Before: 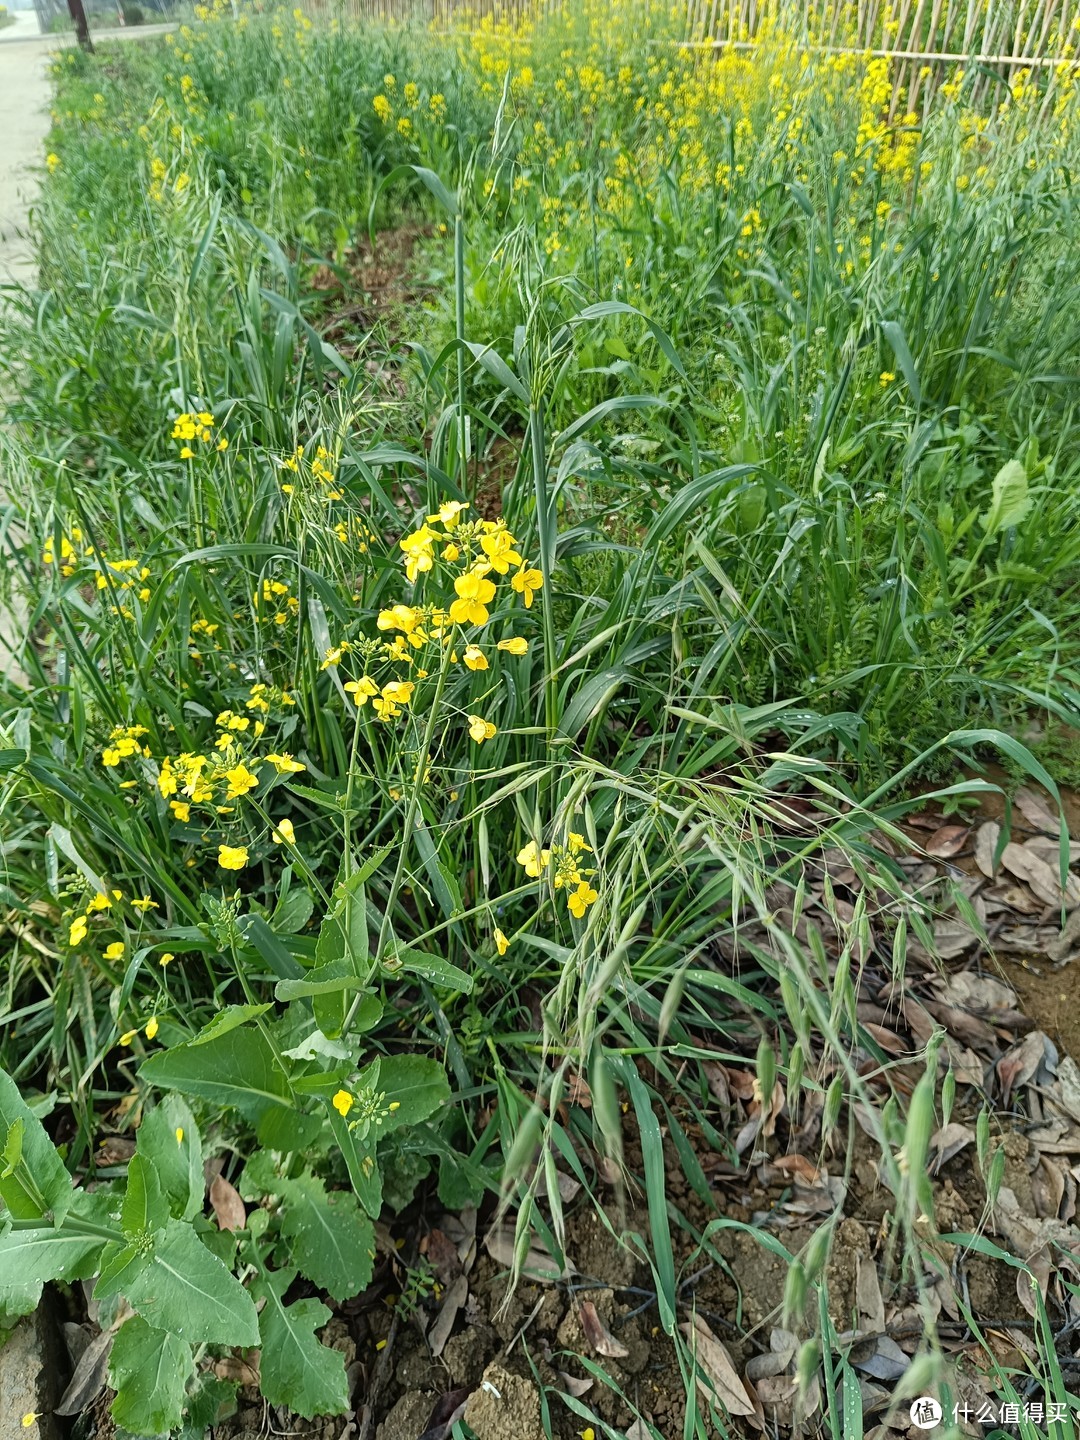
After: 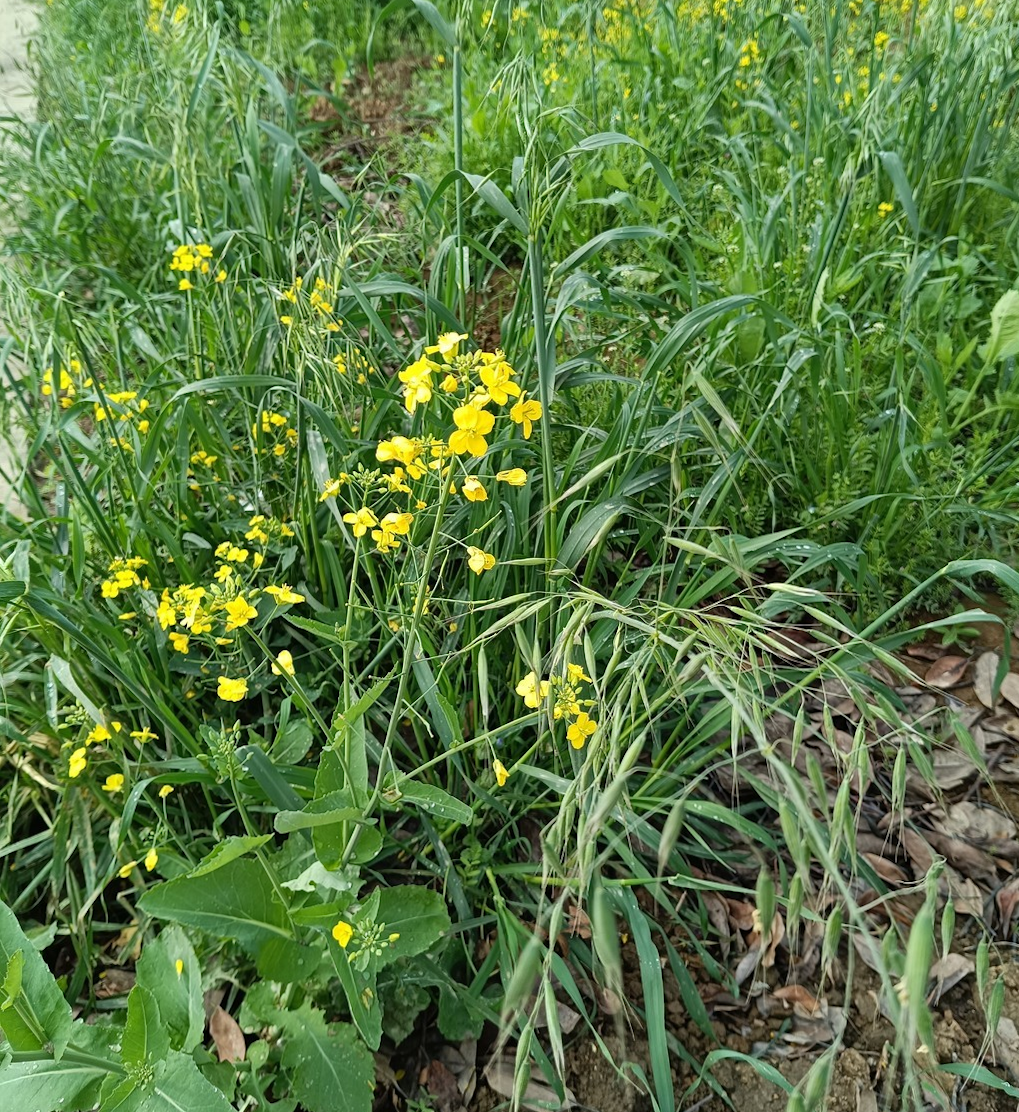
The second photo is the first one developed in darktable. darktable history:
crop and rotate: angle 0.096°, top 11.702%, right 5.422%, bottom 10.892%
